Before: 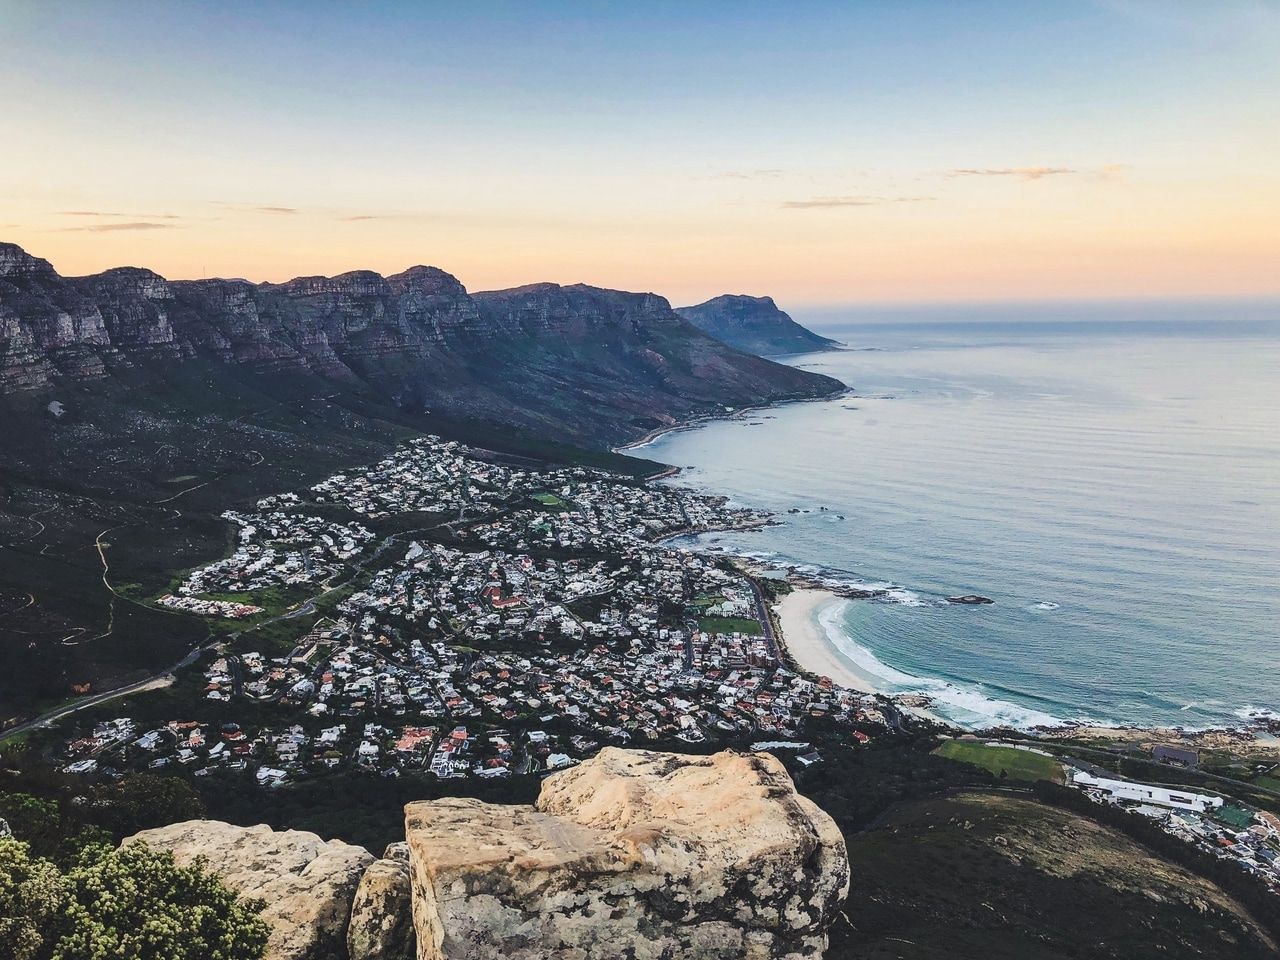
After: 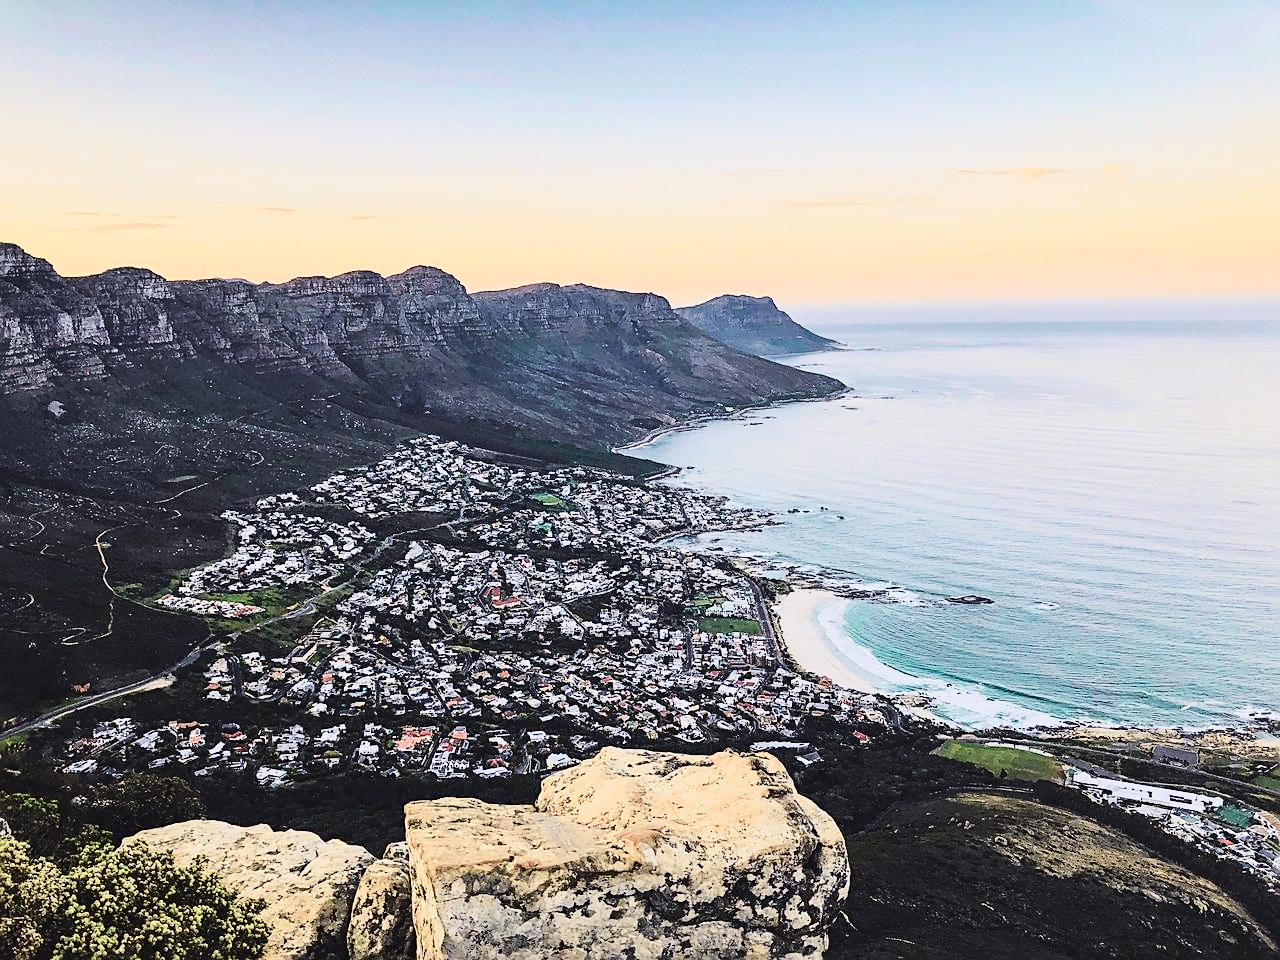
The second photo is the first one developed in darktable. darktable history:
filmic rgb: hardness 4.17
exposure: black level correction -0.002, exposure 0.54 EV, compensate highlight preservation false
tone curve: curves: ch0 [(0, 0.011) (0.053, 0.026) (0.174, 0.115) (0.398, 0.444) (0.673, 0.775) (0.829, 0.906) (0.991, 0.981)]; ch1 [(0, 0) (0.264, 0.22) (0.407, 0.373) (0.463, 0.457) (0.492, 0.501) (0.512, 0.513) (0.54, 0.543) (0.585, 0.617) (0.659, 0.686) (0.78, 0.8) (1, 1)]; ch2 [(0, 0) (0.438, 0.449) (0.473, 0.469) (0.503, 0.5) (0.523, 0.534) (0.562, 0.591) (0.612, 0.627) (0.701, 0.707) (1, 1)], color space Lab, independent channels, preserve colors none
sharpen: on, module defaults
